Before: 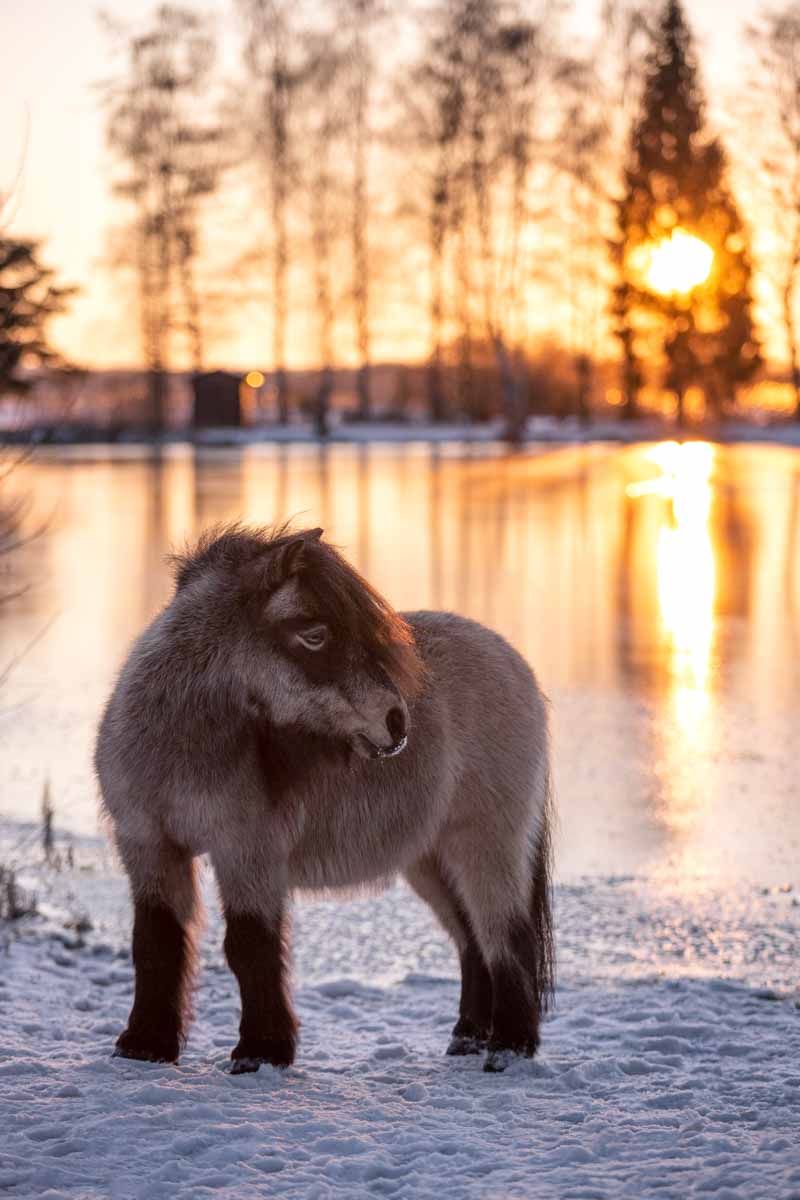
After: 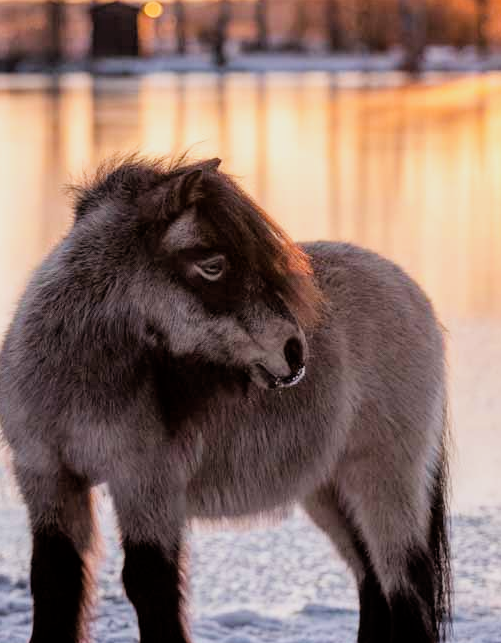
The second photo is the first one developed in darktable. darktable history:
exposure: exposure 0.3 EV, compensate exposure bias true, compensate highlight preservation false
crop: left 12.837%, top 30.87%, right 24.515%, bottom 15.546%
filmic rgb: black relative exposure -7.75 EV, white relative exposure 4.44 EV, hardness 3.75, latitude 49.89%, contrast 1.1
